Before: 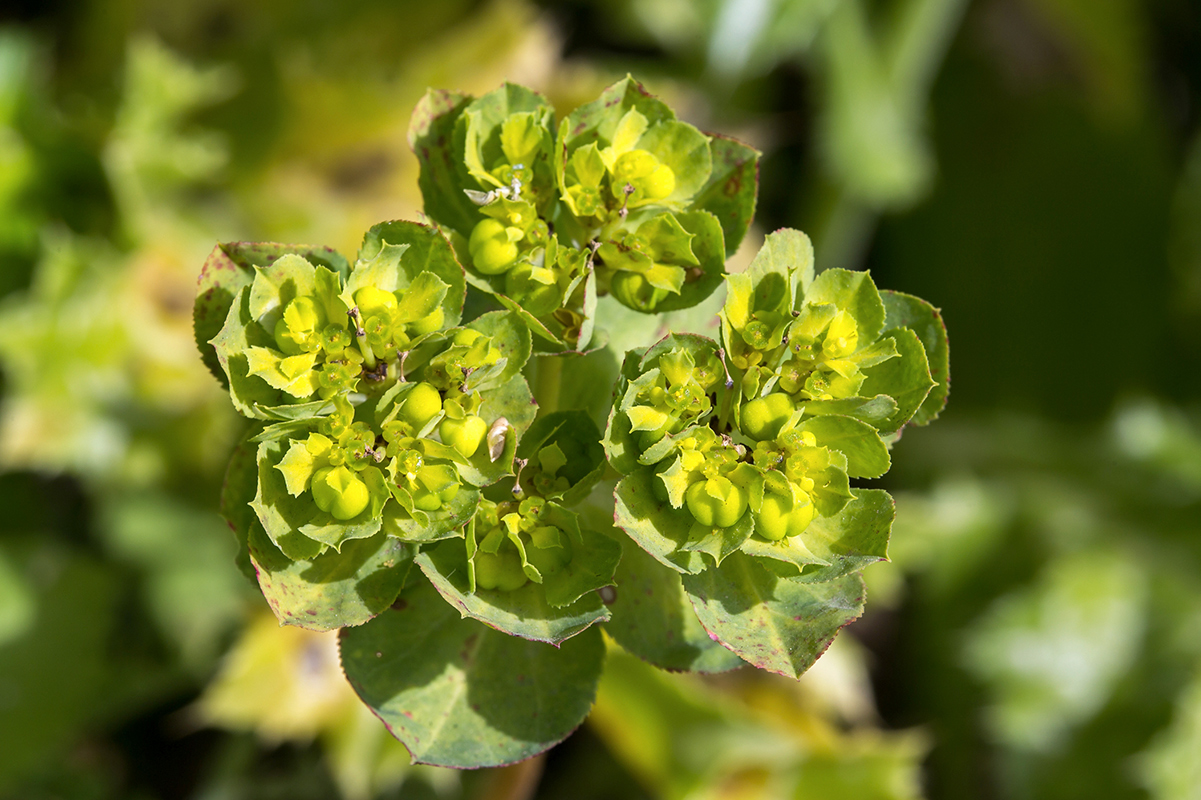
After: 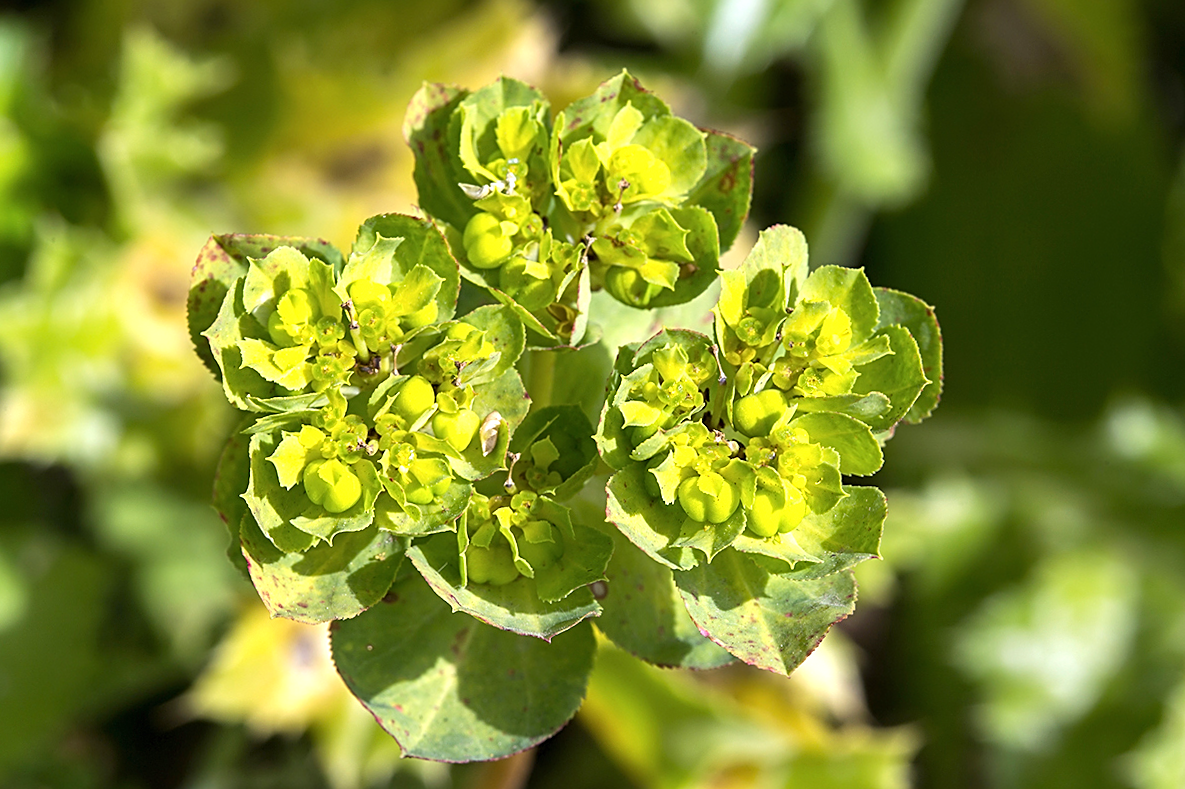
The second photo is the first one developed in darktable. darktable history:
sharpen: on, module defaults
crop and rotate: angle -0.5°
white balance: emerald 1
exposure: black level correction 0, exposure 0.5 EV, compensate highlight preservation false
